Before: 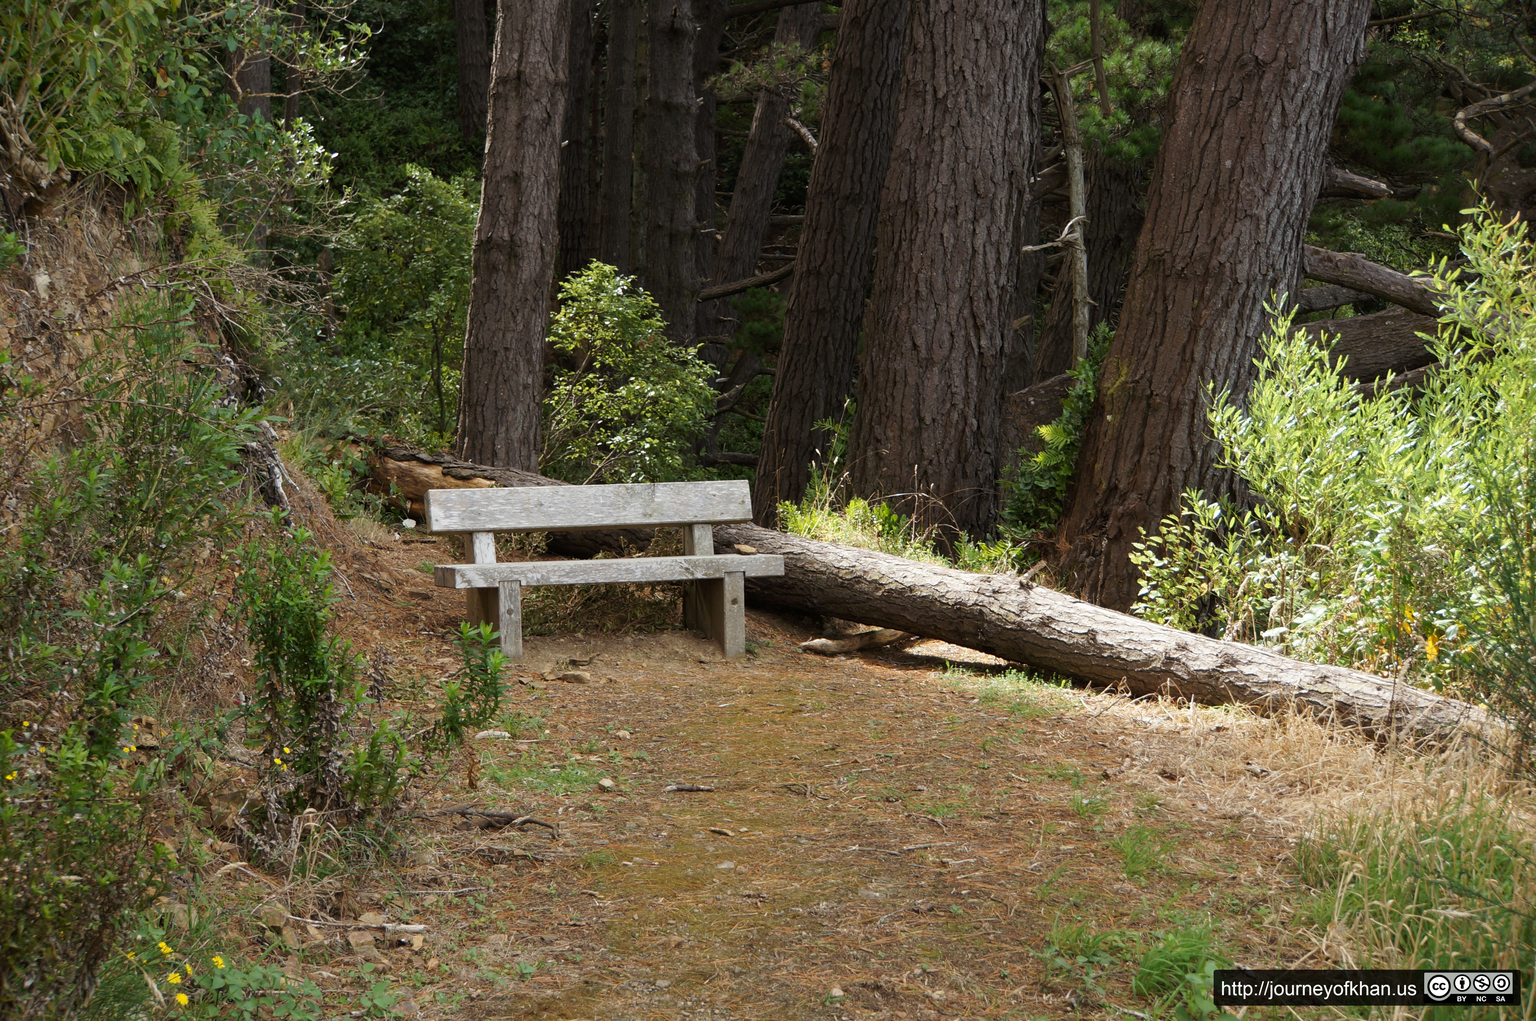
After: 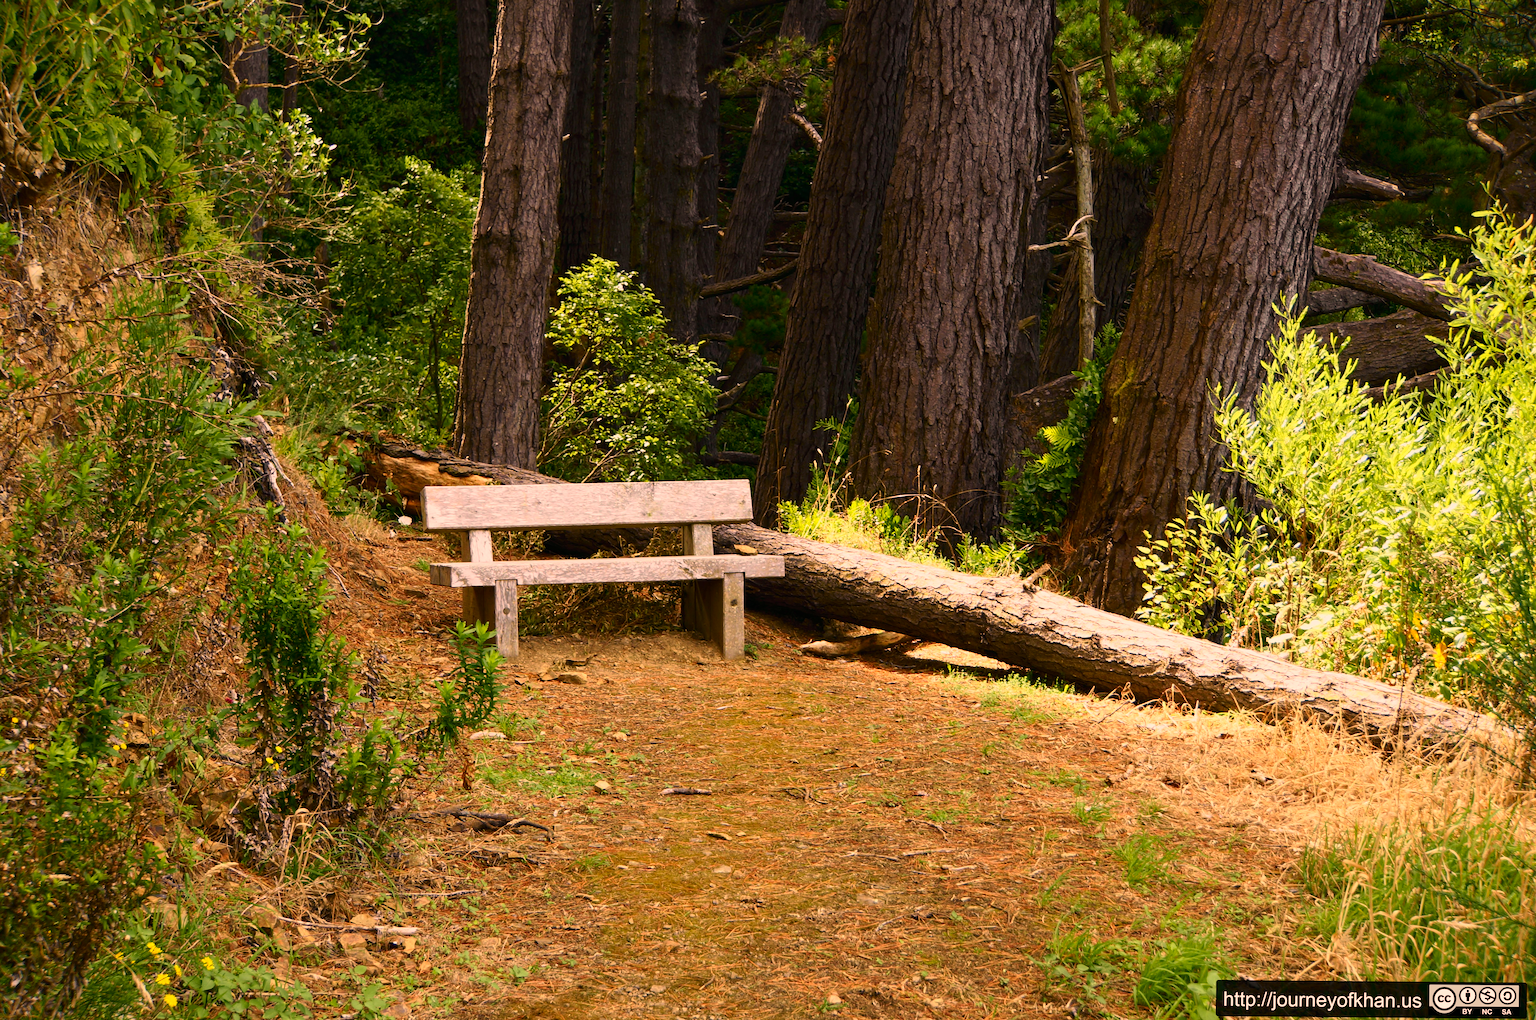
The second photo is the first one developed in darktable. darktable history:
color correction: highlights a* 21.16, highlights b* 19.61
tone curve: curves: ch0 [(0, 0.003) (0.044, 0.032) (0.12, 0.089) (0.19, 0.164) (0.269, 0.269) (0.473, 0.533) (0.595, 0.695) (0.718, 0.823) (0.855, 0.931) (1, 0.982)]; ch1 [(0, 0) (0.243, 0.245) (0.427, 0.387) (0.493, 0.481) (0.501, 0.5) (0.521, 0.528) (0.554, 0.586) (0.607, 0.655) (0.671, 0.735) (0.796, 0.85) (1, 1)]; ch2 [(0, 0) (0.249, 0.216) (0.357, 0.317) (0.448, 0.432) (0.478, 0.492) (0.498, 0.499) (0.517, 0.519) (0.537, 0.57) (0.569, 0.623) (0.61, 0.663) (0.706, 0.75) (0.808, 0.809) (0.991, 0.968)], color space Lab, independent channels, preserve colors none
crop and rotate: angle -0.5°
contrast equalizer: octaves 7, y [[0.5, 0.502, 0.506, 0.511, 0.52, 0.537], [0.5 ×6], [0.505, 0.509, 0.518, 0.534, 0.553, 0.561], [0 ×6], [0 ×6]]
